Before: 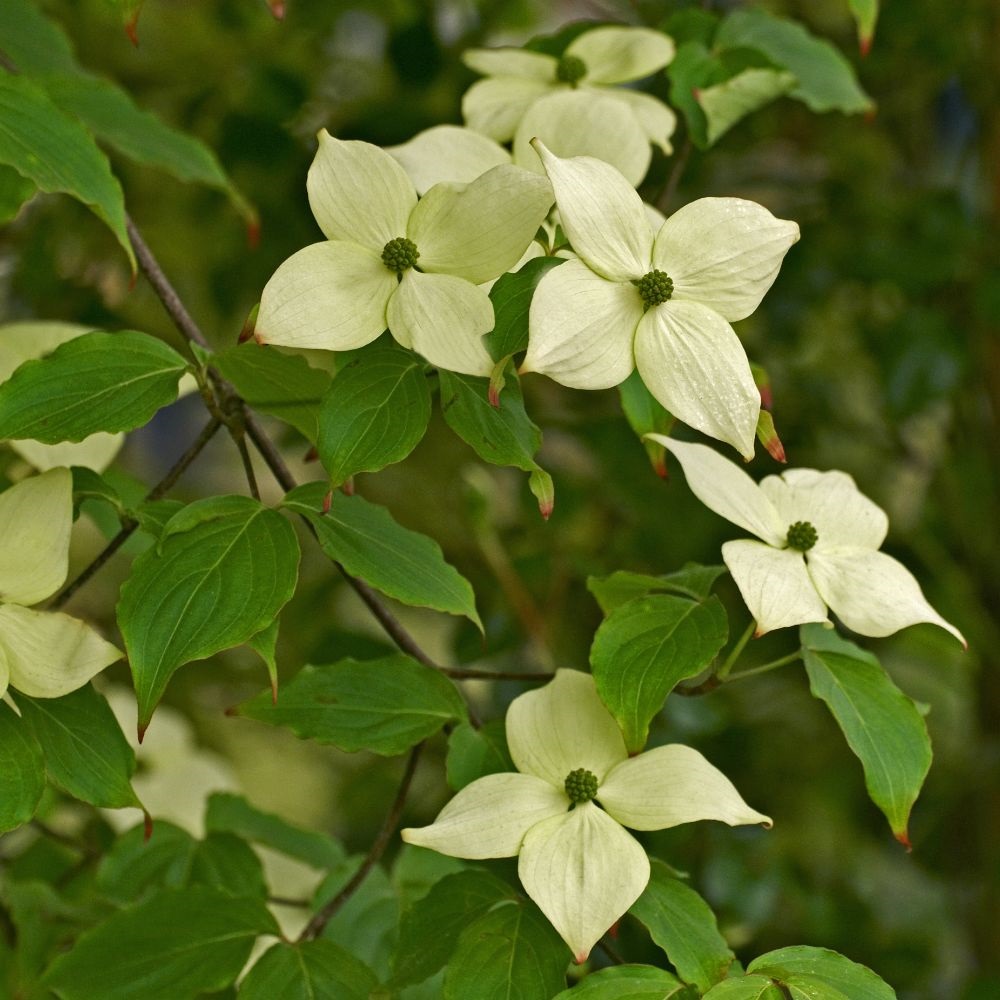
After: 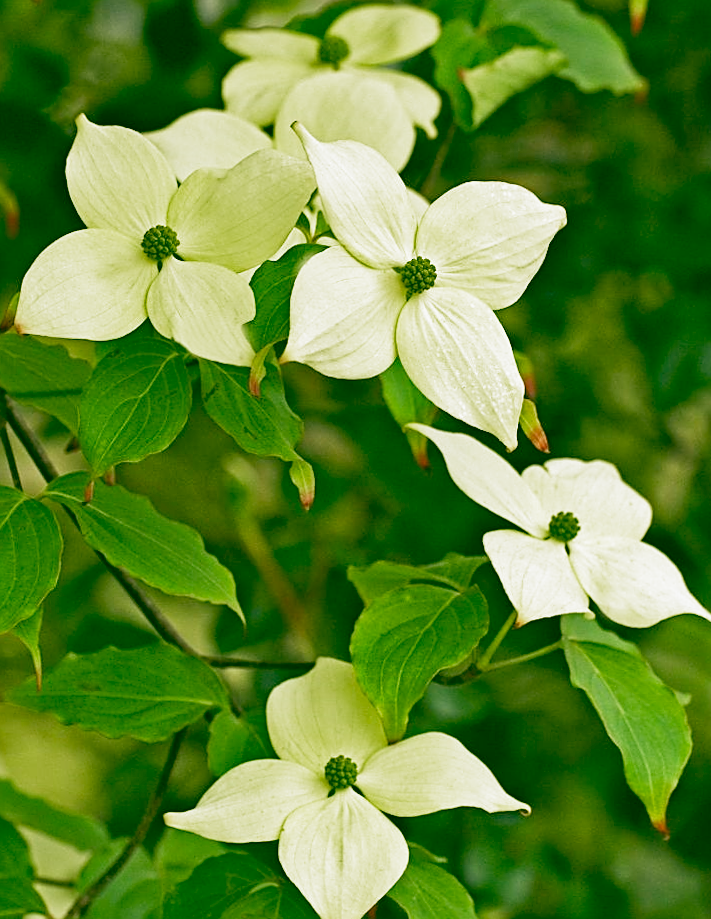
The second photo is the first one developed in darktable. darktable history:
crop and rotate: left 24.034%, top 2.838%, right 6.406%, bottom 6.299%
rgb curve: curves: ch0 [(0.123, 0.061) (0.995, 0.887)]; ch1 [(0.06, 0.116) (1, 0.906)]; ch2 [(0, 0) (0.824, 0.69) (1, 1)], mode RGB, independent channels, compensate middle gray true
filmic rgb: middle gray luminance 9.23%, black relative exposure -10.55 EV, white relative exposure 3.45 EV, threshold 6 EV, target black luminance 0%, hardness 5.98, latitude 59.69%, contrast 1.087, highlights saturation mix 5%, shadows ↔ highlights balance 29.23%, add noise in highlights 0, preserve chrominance no, color science v3 (2019), use custom middle-gray values true, iterations of high-quality reconstruction 0, contrast in highlights soft, enable highlight reconstruction true
rotate and perspective: lens shift (vertical) 0.048, lens shift (horizontal) -0.024, automatic cropping off
sharpen: on, module defaults
